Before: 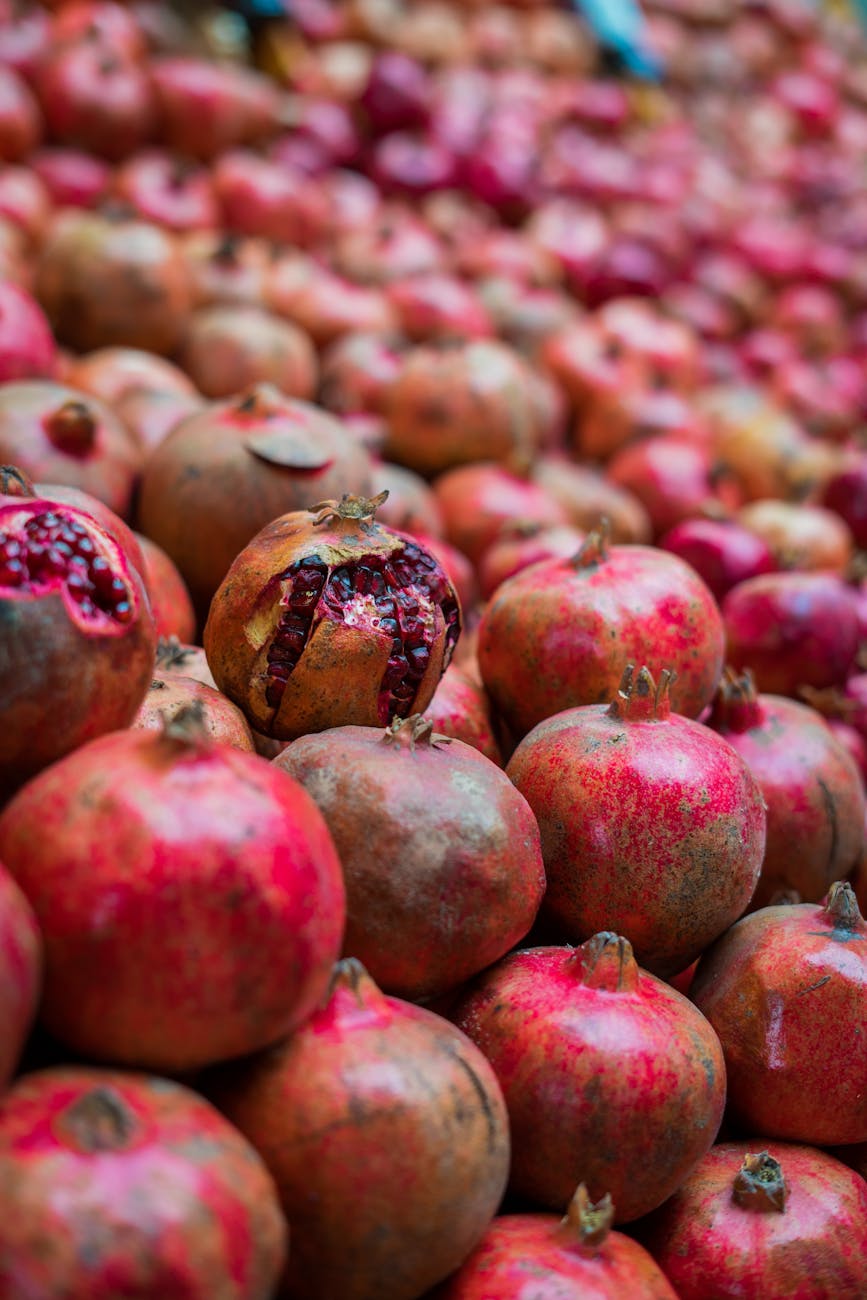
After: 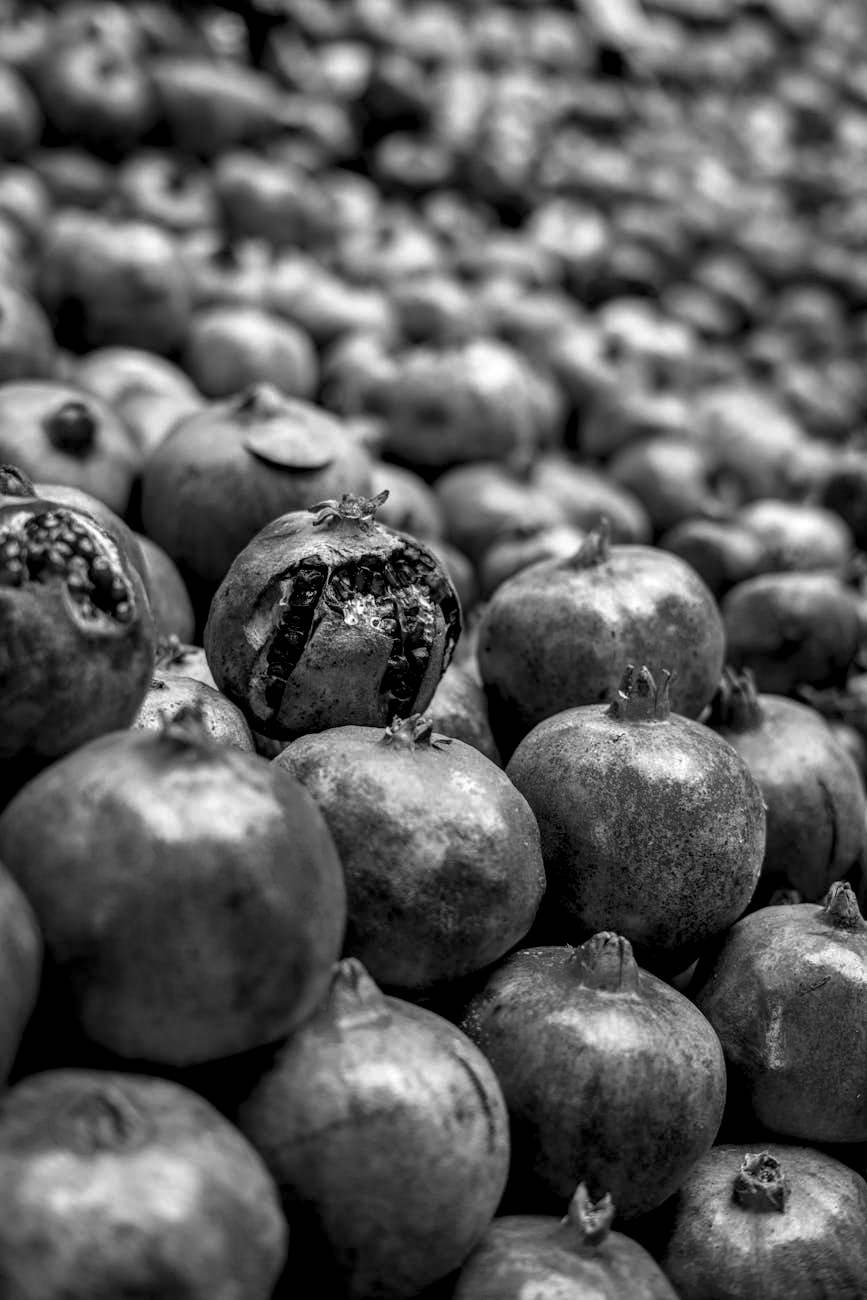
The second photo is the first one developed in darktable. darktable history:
monochrome: a 0, b 0, size 0.5, highlights 0.57
local contrast: highlights 19%, detail 186%
